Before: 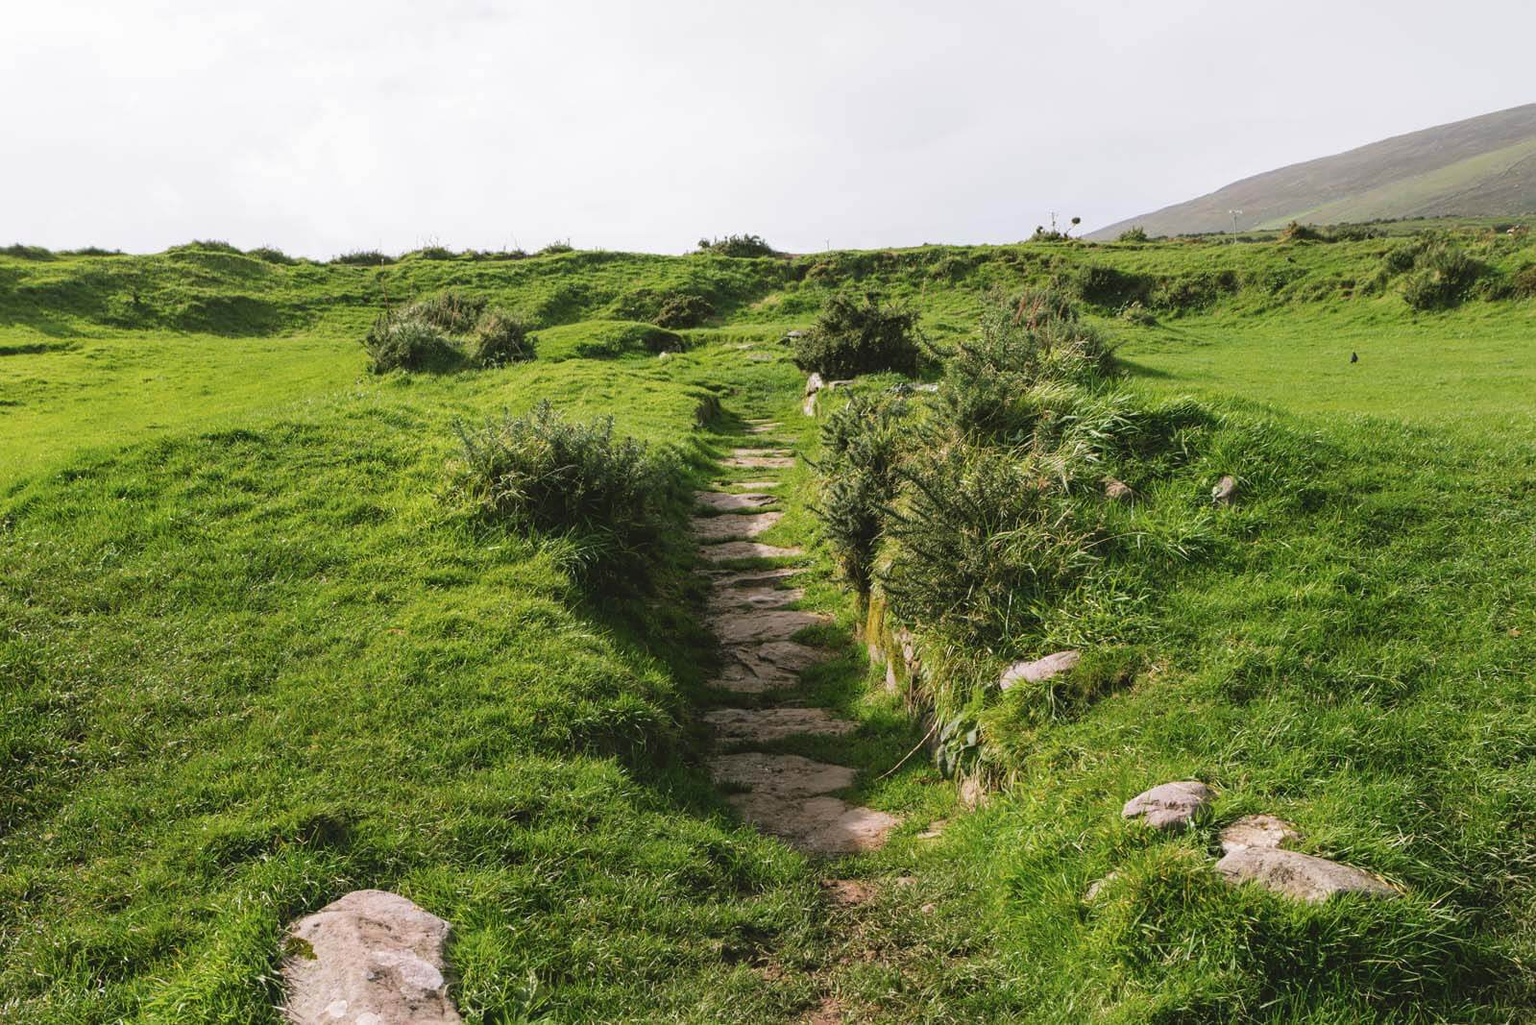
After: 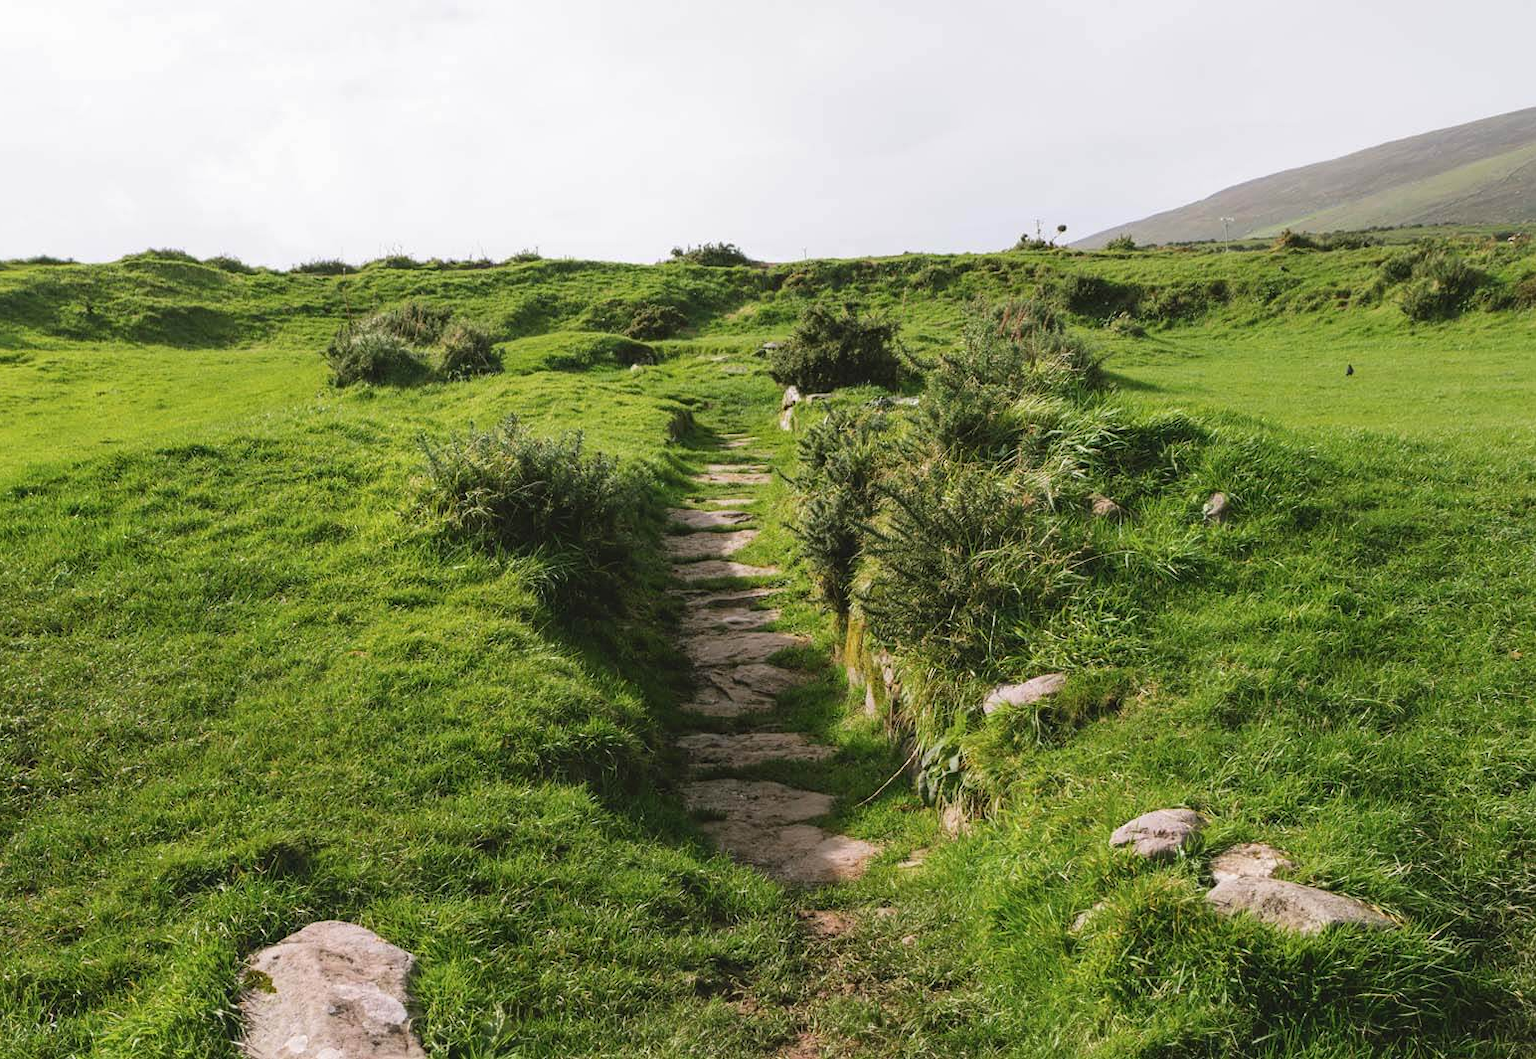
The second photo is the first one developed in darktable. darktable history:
crop and rotate: left 3.376%
